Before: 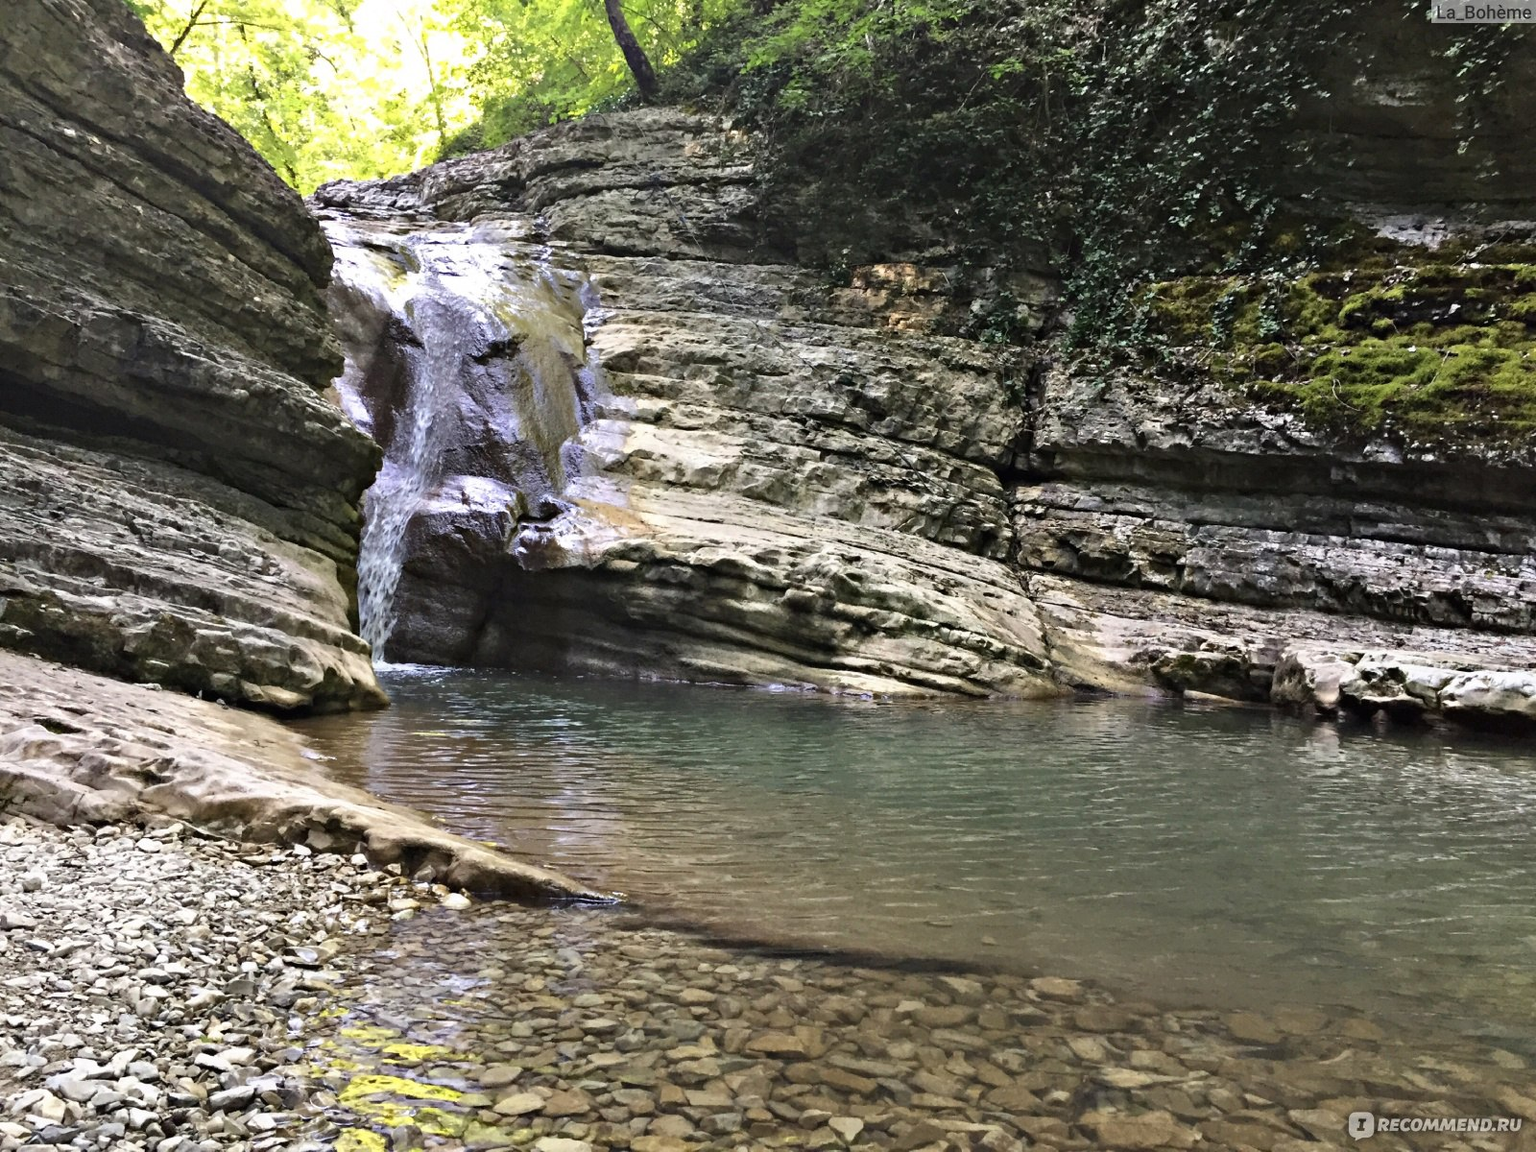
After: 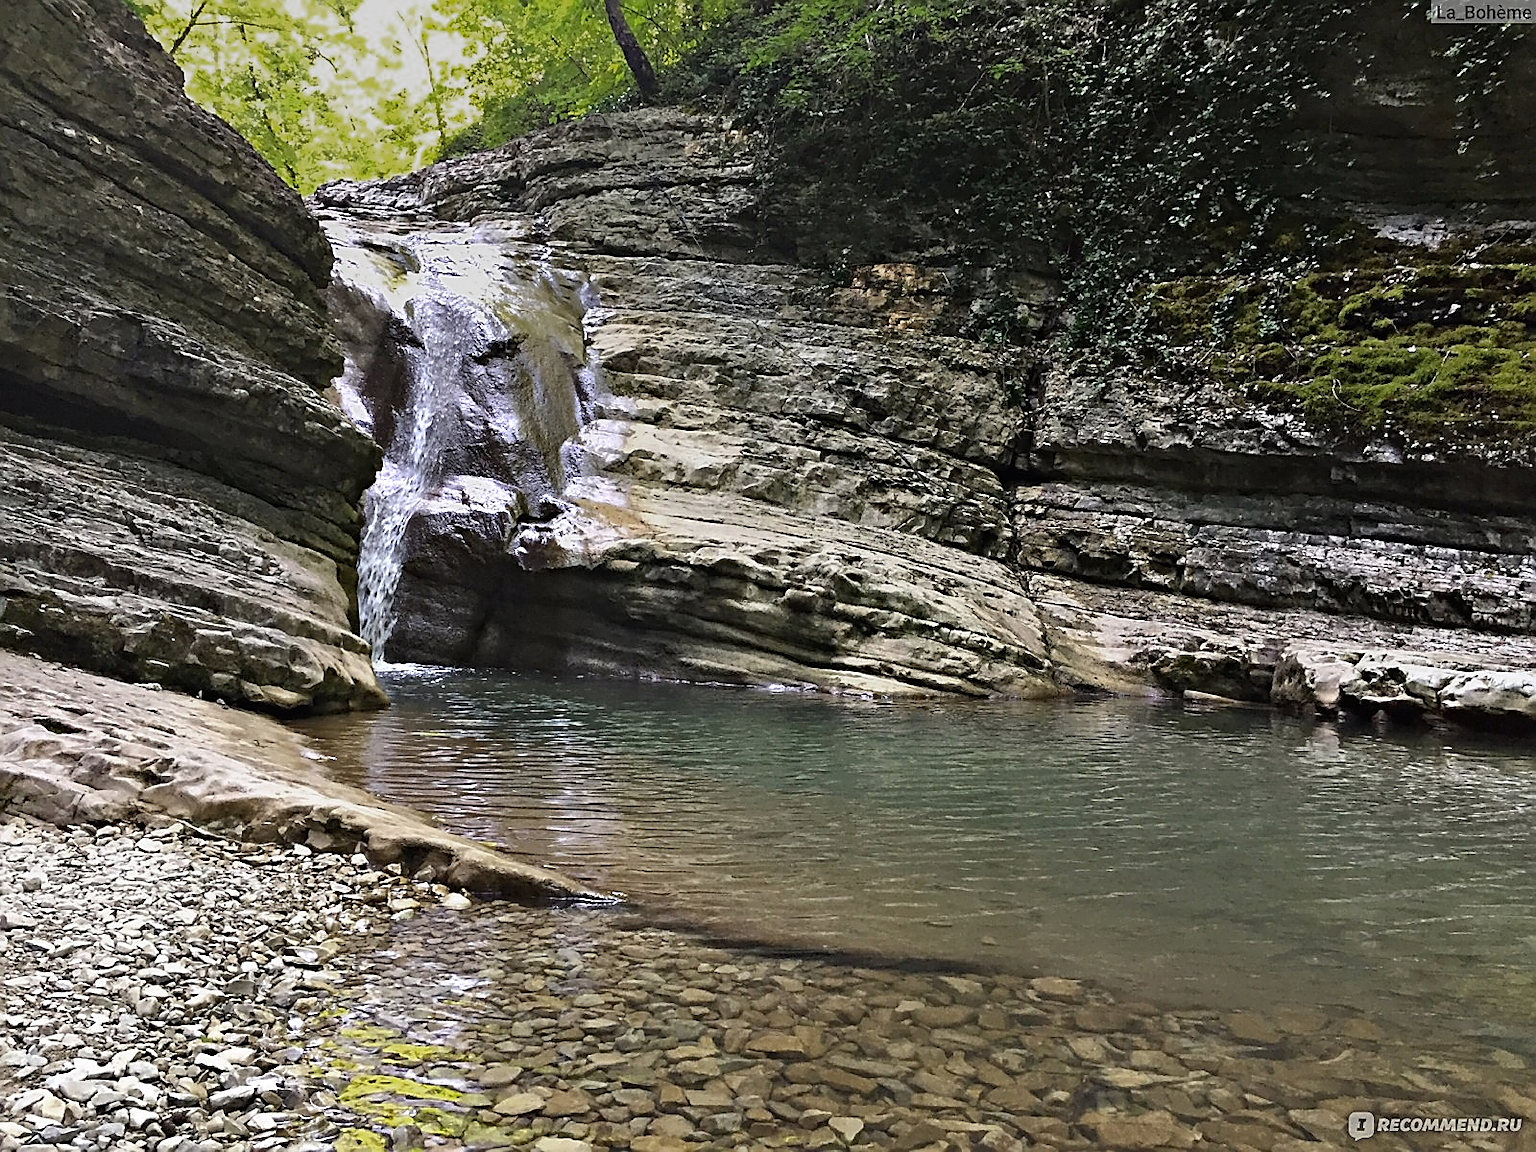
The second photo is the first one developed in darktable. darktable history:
sharpen: radius 1.4, amount 1.25, threshold 0.7
graduated density: on, module defaults
color zones: curves: ch0 [(0.203, 0.433) (0.607, 0.517) (0.697, 0.696) (0.705, 0.897)]
